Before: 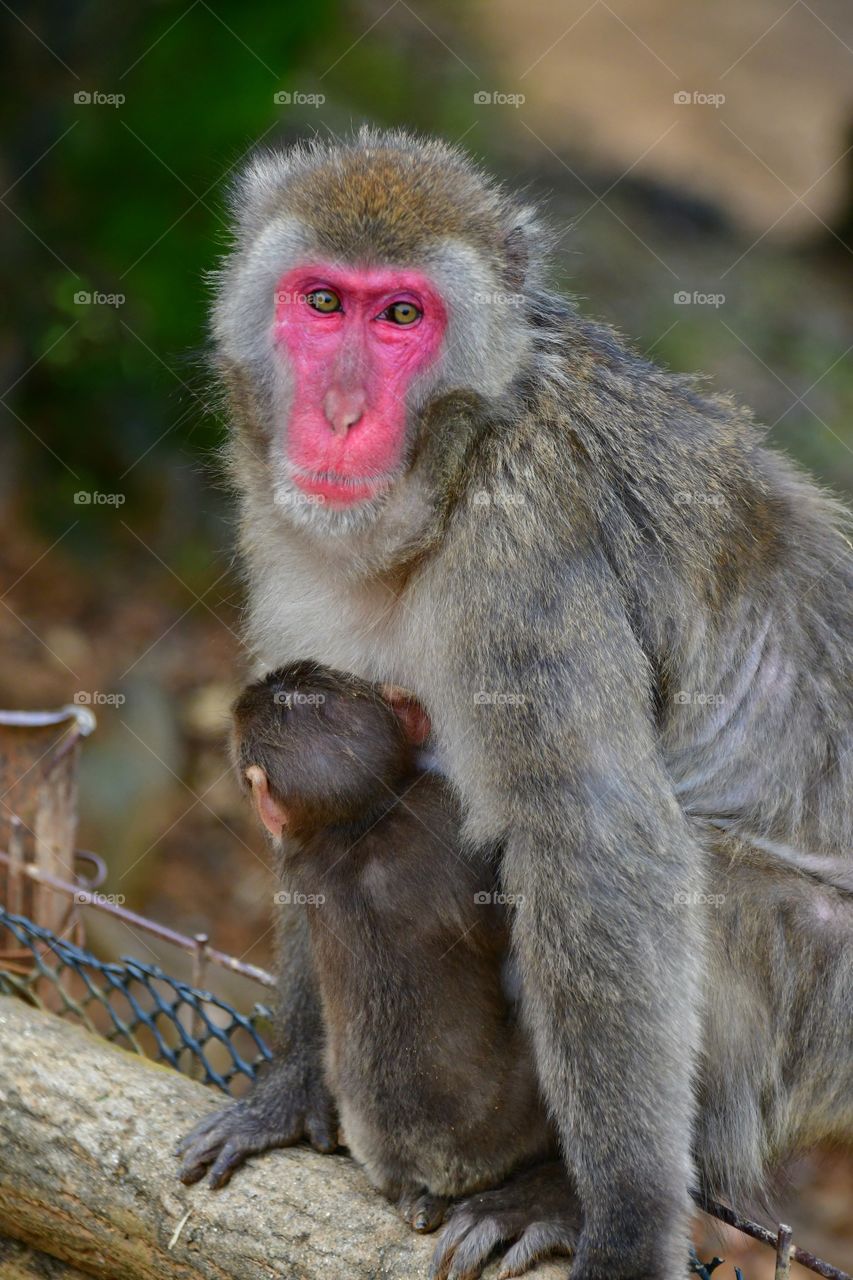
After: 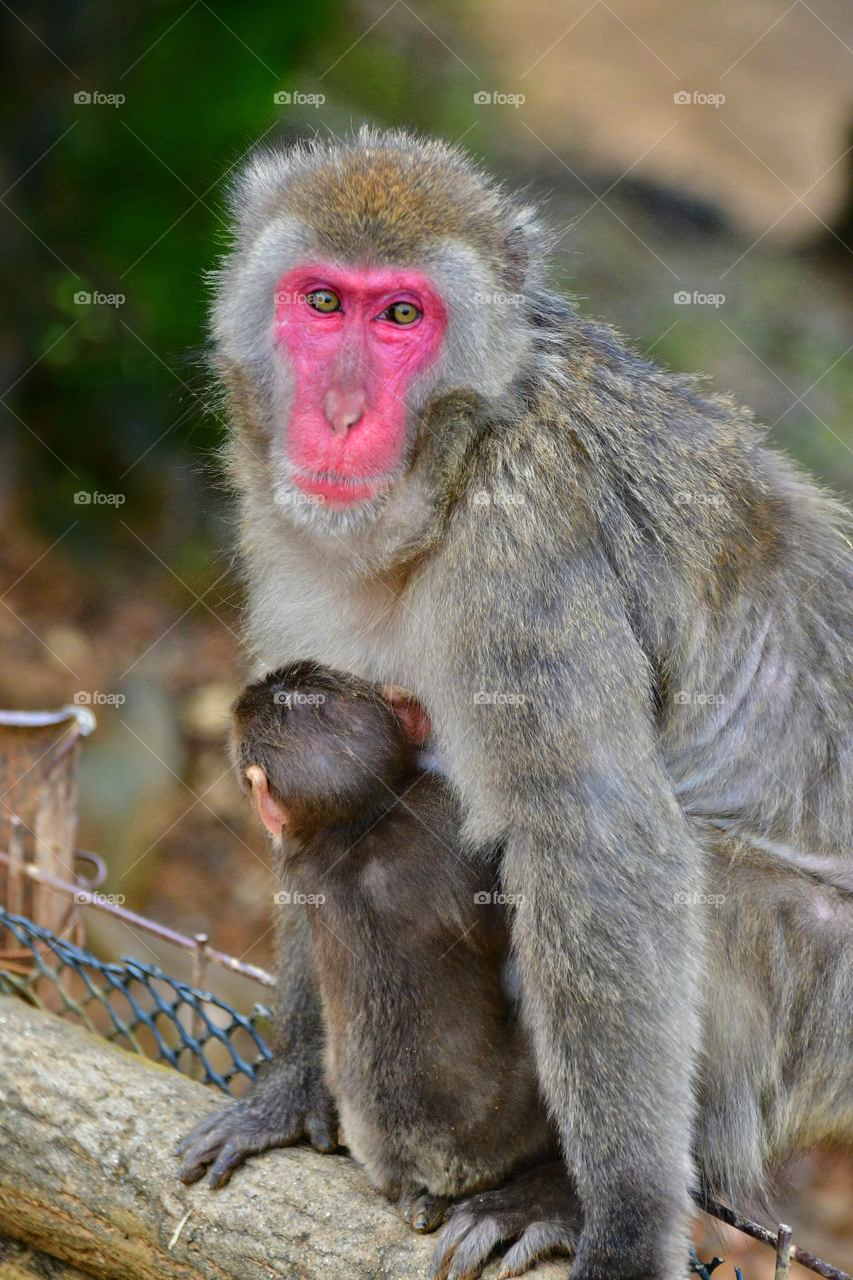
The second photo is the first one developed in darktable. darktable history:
tone equalizer: -8 EV 0.025 EV, -7 EV -0.013 EV, -6 EV 0.026 EV, -5 EV 0.049 EV, -4 EV 0.295 EV, -3 EV 0.635 EV, -2 EV 0.586 EV, -1 EV 0.173 EV, +0 EV 0.046 EV
